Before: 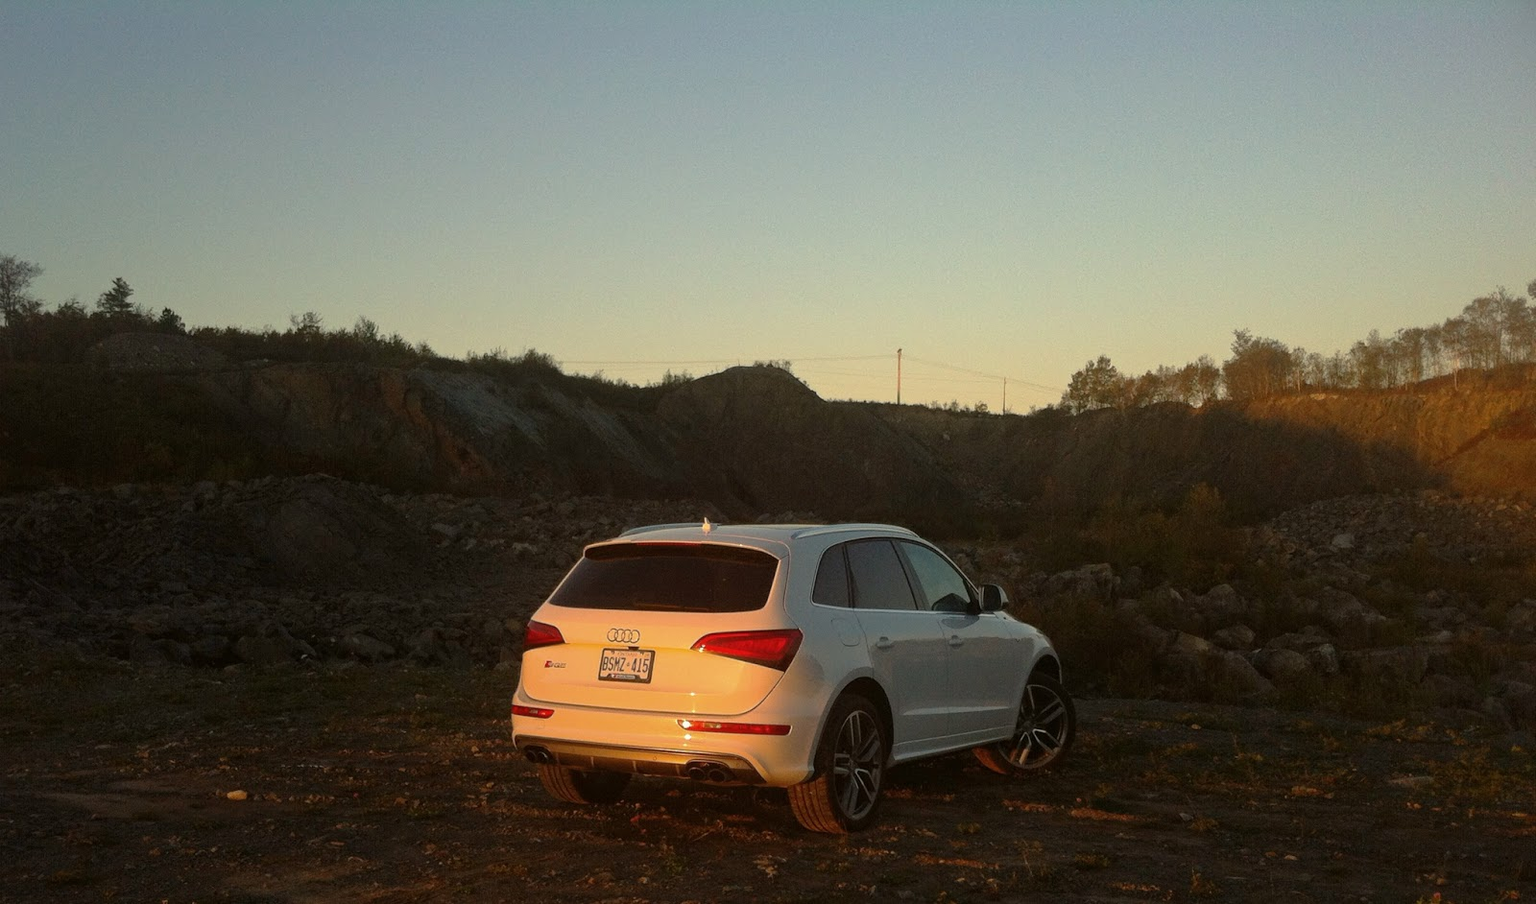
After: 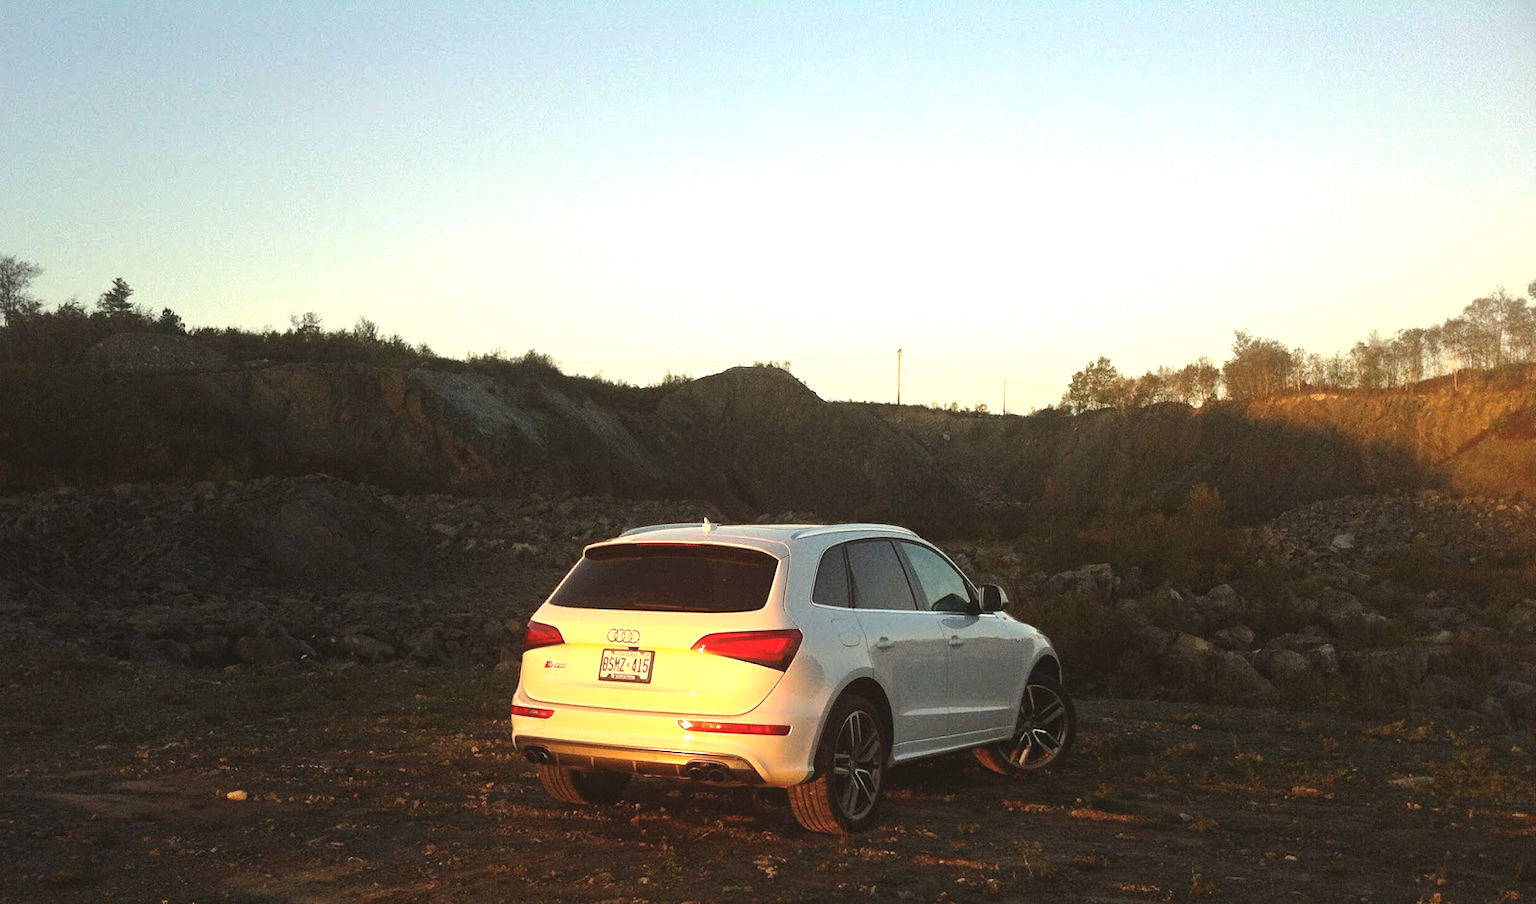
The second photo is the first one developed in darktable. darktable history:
exposure: black level correction -0.005, exposure 1.002 EV, compensate highlight preservation false
tone equalizer: -8 EV -0.417 EV, -7 EV -0.389 EV, -6 EV -0.333 EV, -5 EV -0.222 EV, -3 EV 0.222 EV, -2 EV 0.333 EV, -1 EV 0.389 EV, +0 EV 0.417 EV, edges refinement/feathering 500, mask exposure compensation -1.57 EV, preserve details no
